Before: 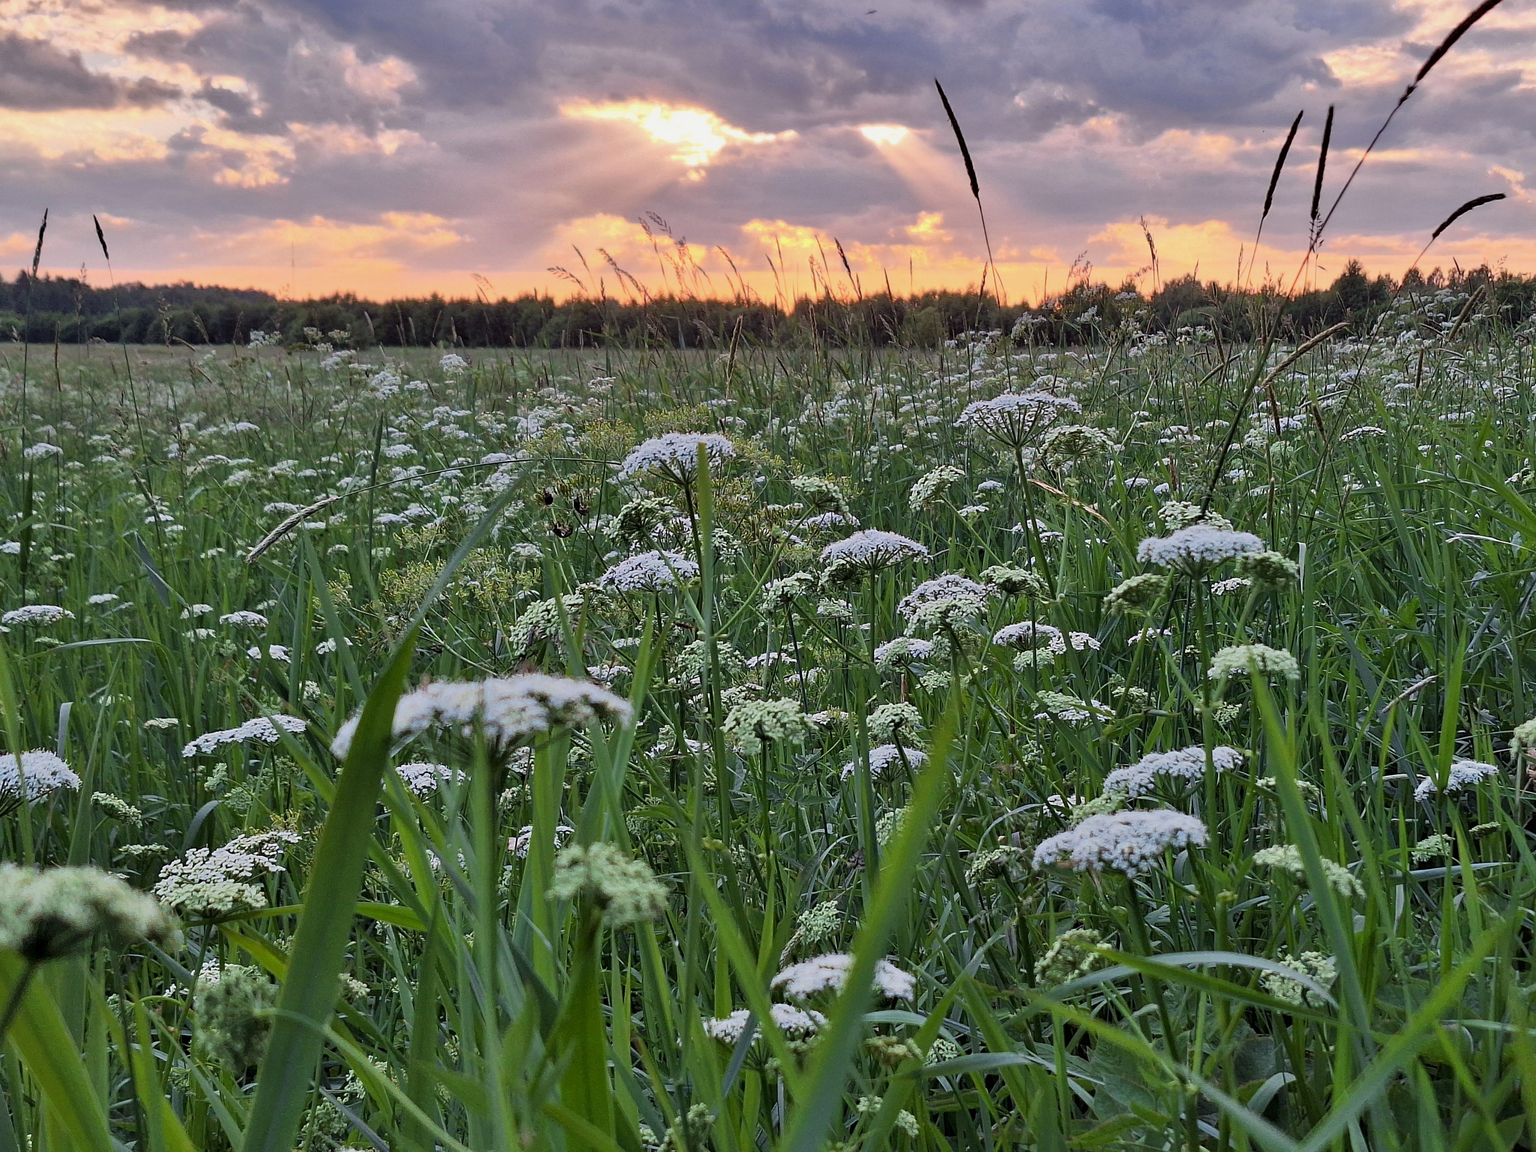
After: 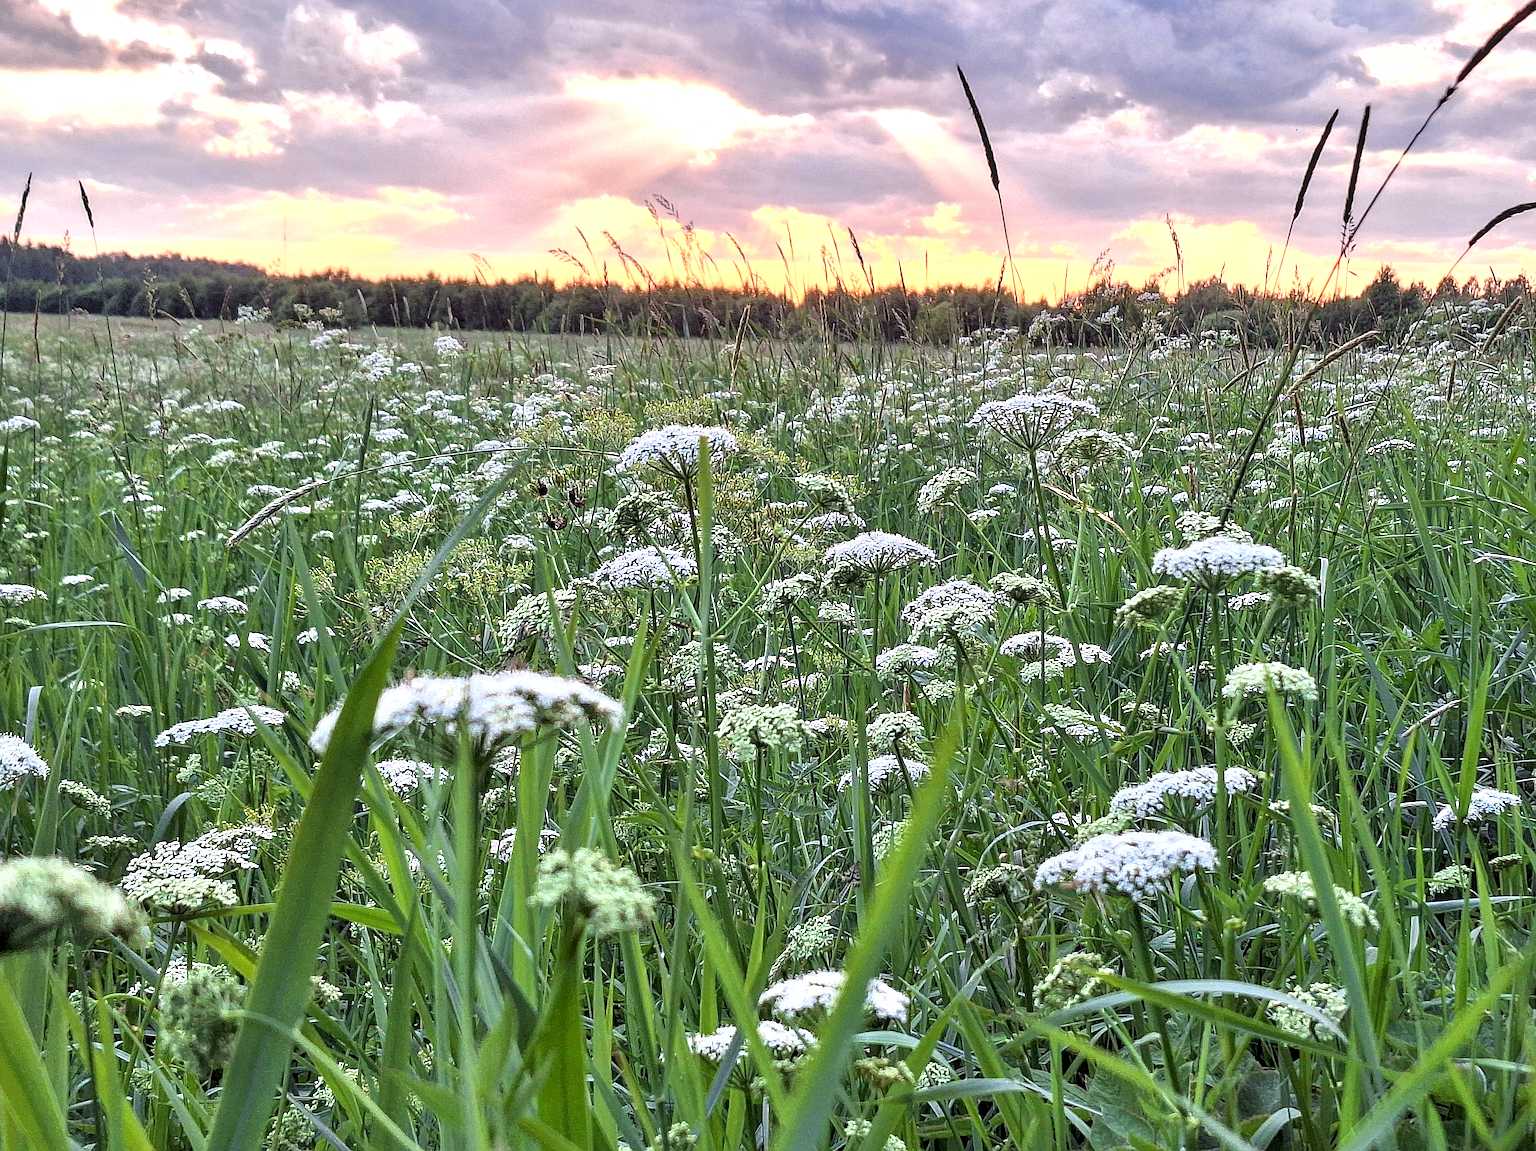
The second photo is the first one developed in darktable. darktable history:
crop and rotate: angle -1.69°
exposure: exposure 1 EV, compensate highlight preservation false
sharpen: on, module defaults
local contrast: on, module defaults
